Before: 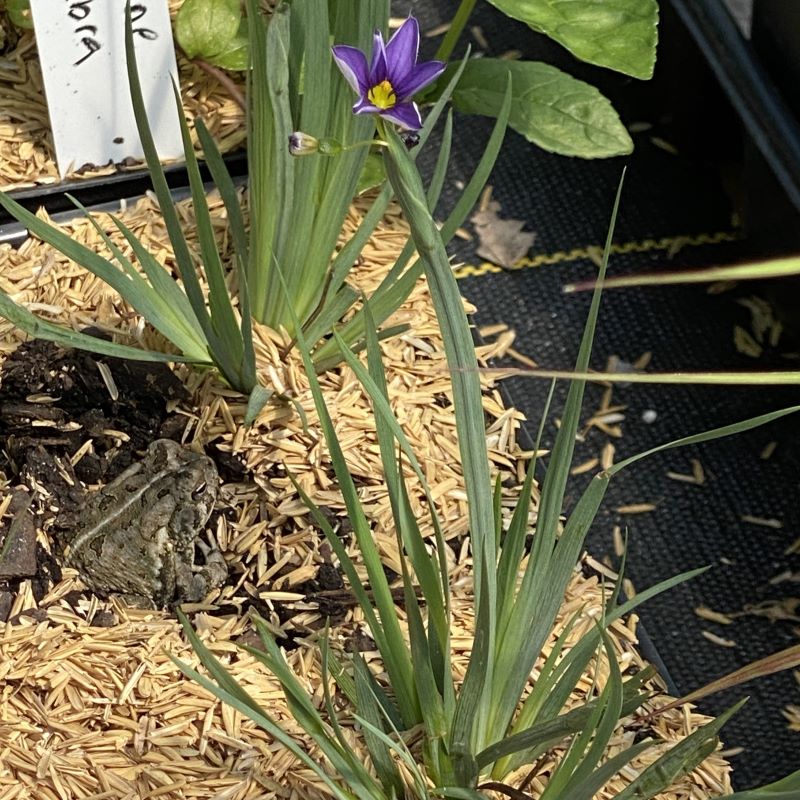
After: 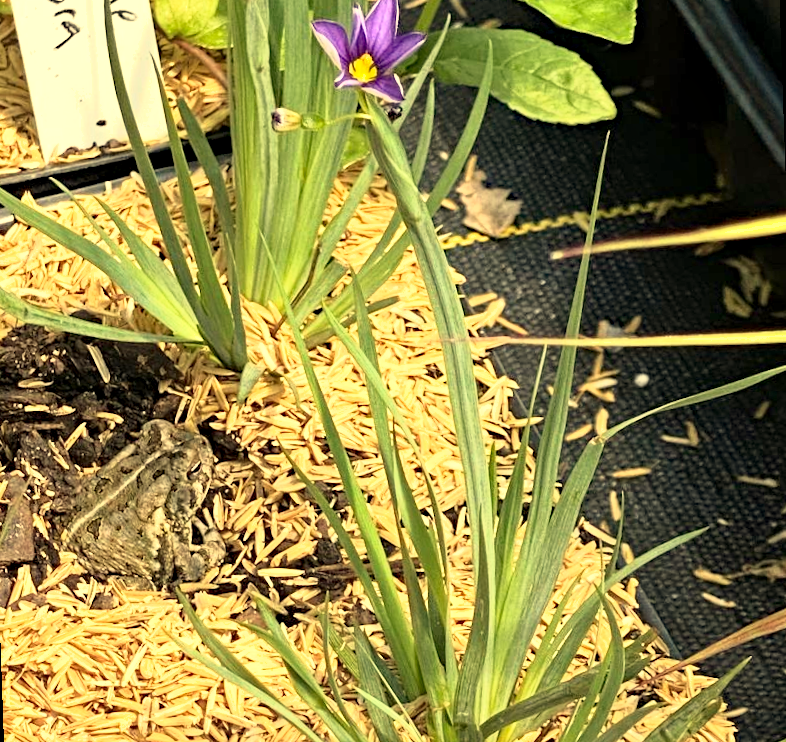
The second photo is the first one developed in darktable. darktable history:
exposure: exposure 0.785 EV, compensate highlight preservation false
white balance: red 1.08, blue 0.791
shadows and highlights: shadows -20, white point adjustment -2, highlights -35
rotate and perspective: rotation -2°, crop left 0.022, crop right 0.978, crop top 0.049, crop bottom 0.951
base curve: curves: ch0 [(0, 0) (0.557, 0.834) (1, 1)]
crop and rotate: left 0.614%, top 0.179%, bottom 0.309%
haze removal: compatibility mode true, adaptive false
contrast equalizer: y [[0.509, 0.517, 0.523, 0.523, 0.517, 0.509], [0.5 ×6], [0.5 ×6], [0 ×6], [0 ×6]]
